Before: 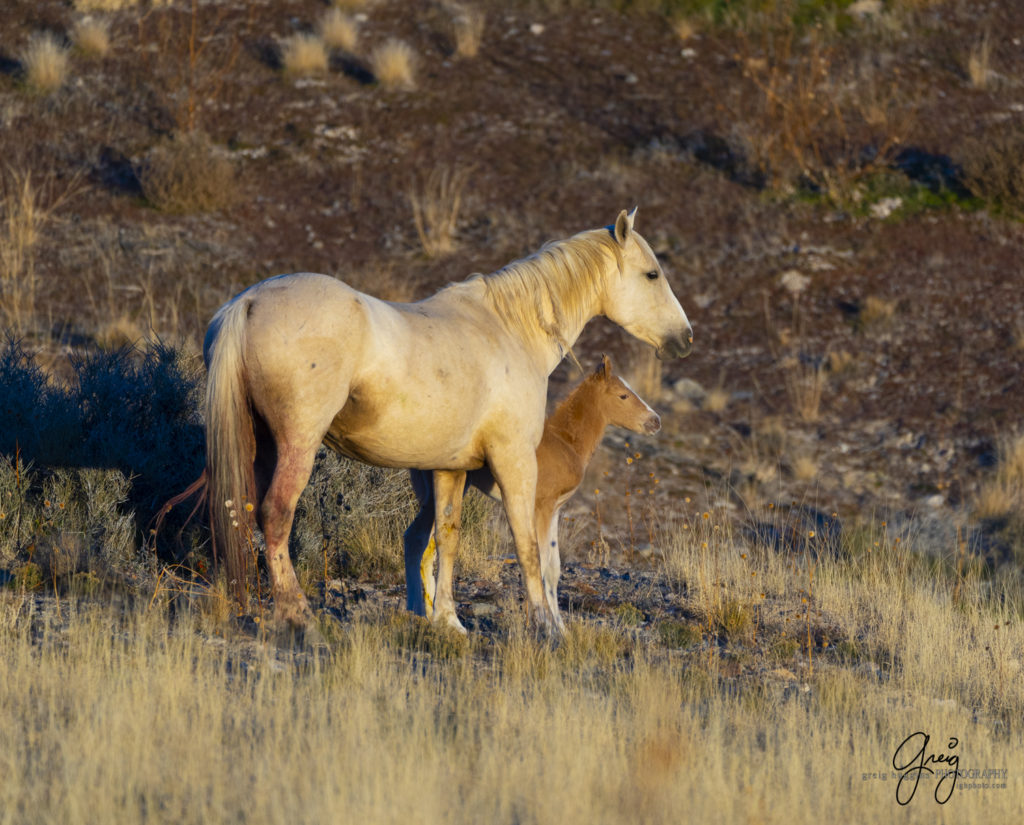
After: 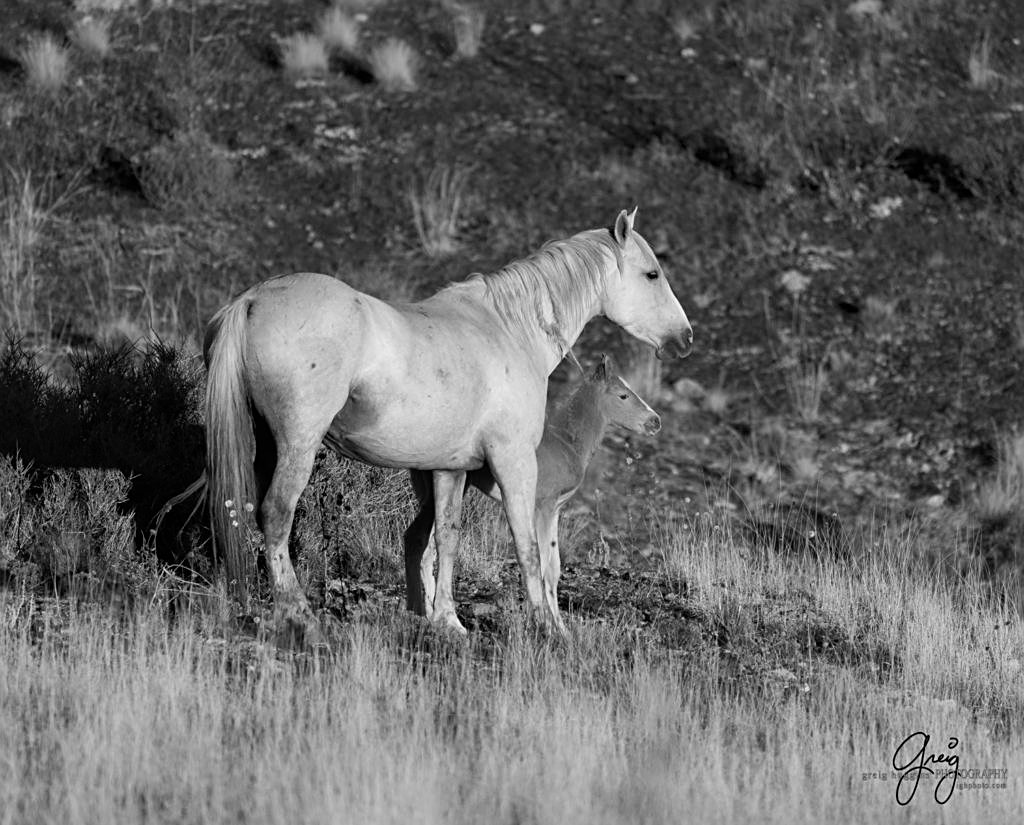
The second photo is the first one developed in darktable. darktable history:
sharpen: on, module defaults
color balance: lift [1.003, 0.993, 1.001, 1.007], gamma [1.018, 1.072, 0.959, 0.928], gain [0.974, 0.873, 1.031, 1.127]
local contrast: mode bilateral grid, contrast 20, coarseness 50, detail 120%, midtone range 0.2
monochrome: a 32, b 64, size 2.3
color balance rgb: shadows lift › chroma 6.43%, shadows lift › hue 305.74°, highlights gain › chroma 2.43%, highlights gain › hue 35.74°, global offset › chroma 0.28%, global offset › hue 320.29°, linear chroma grading › global chroma 5.5%, perceptual saturation grading › global saturation 30%, contrast 5.15%
